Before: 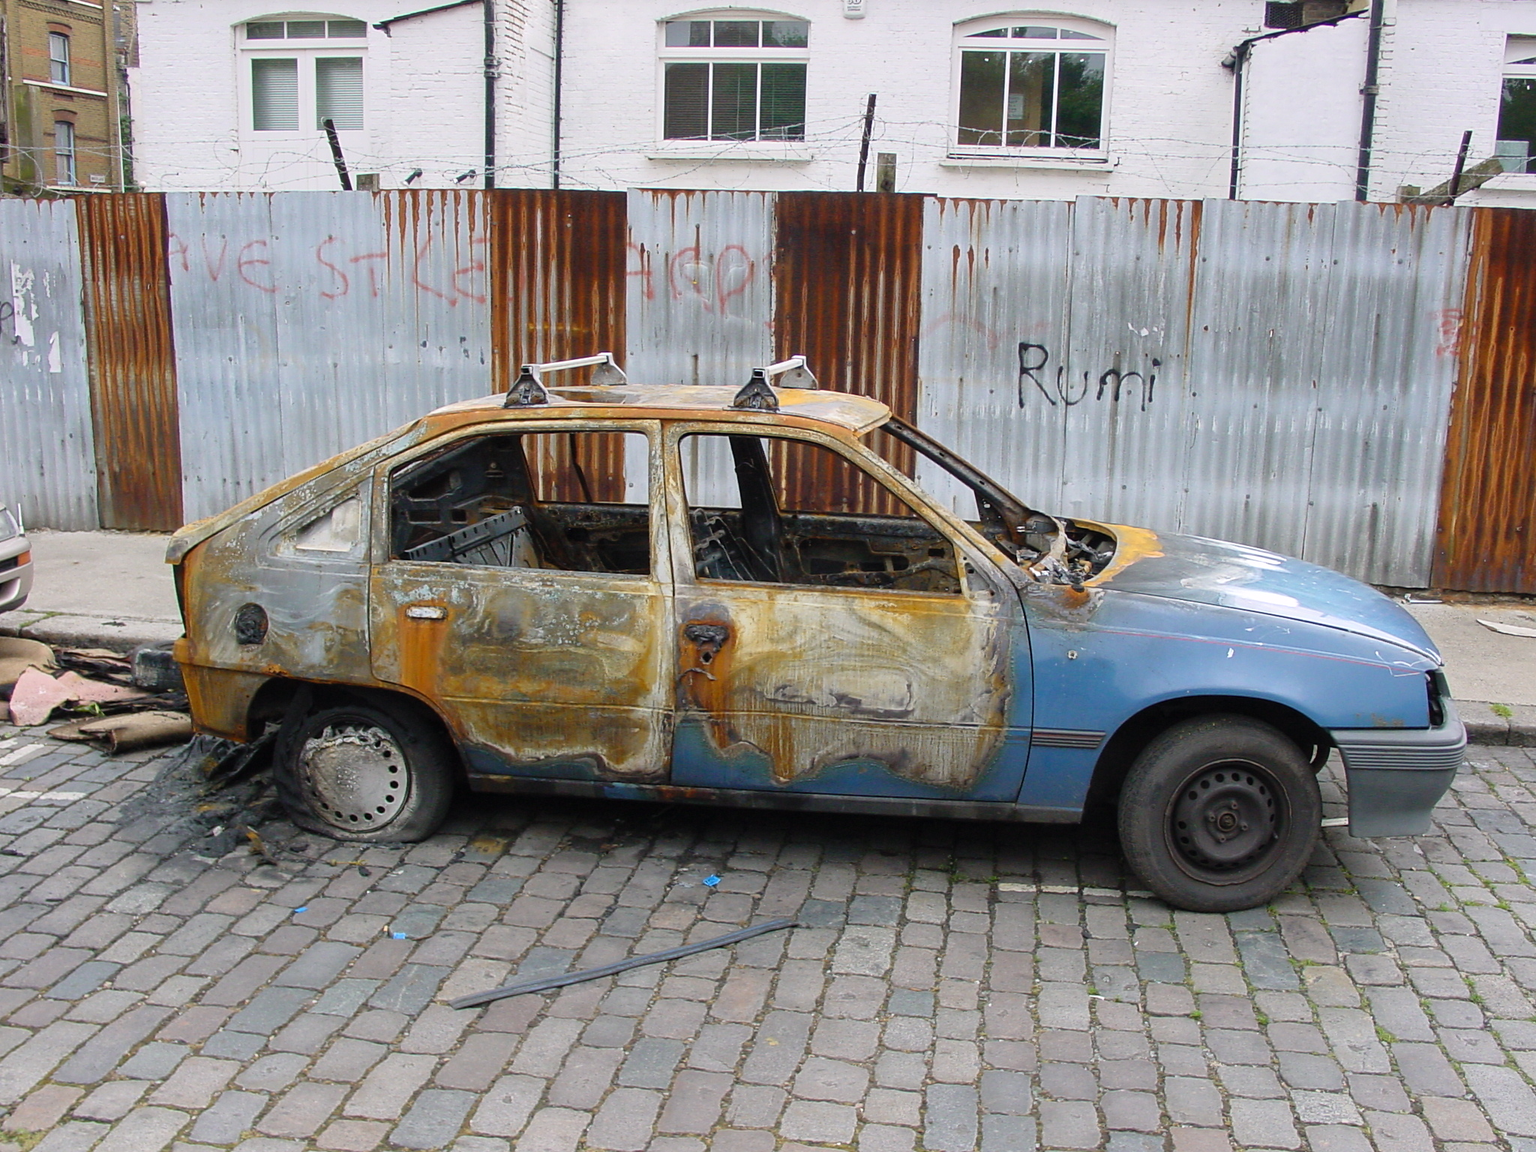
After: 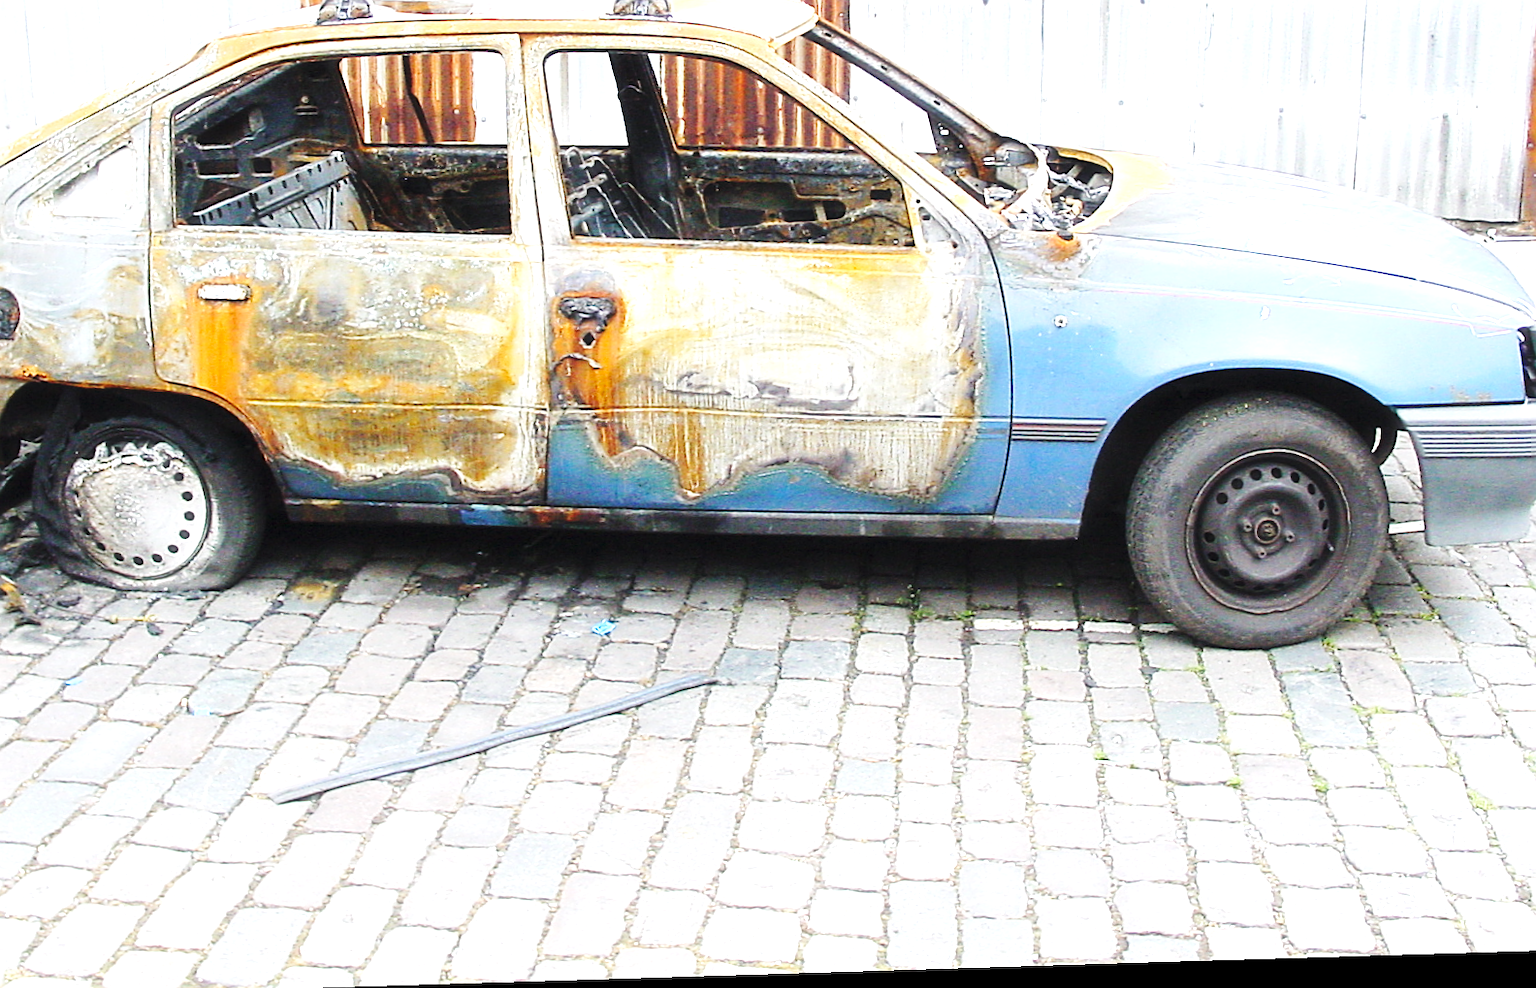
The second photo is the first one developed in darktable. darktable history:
crop and rotate: left 17.299%, top 35.115%, right 7.015%, bottom 1.024%
sharpen: on, module defaults
exposure: exposure 1.5 EV, compensate highlight preservation false
haze removal: strength -0.1, adaptive false
white balance: red 0.986, blue 1.01
rotate and perspective: rotation -1.75°, automatic cropping off
base curve: curves: ch0 [(0, 0) (0.032, 0.025) (0.121, 0.166) (0.206, 0.329) (0.605, 0.79) (1, 1)], preserve colors none
